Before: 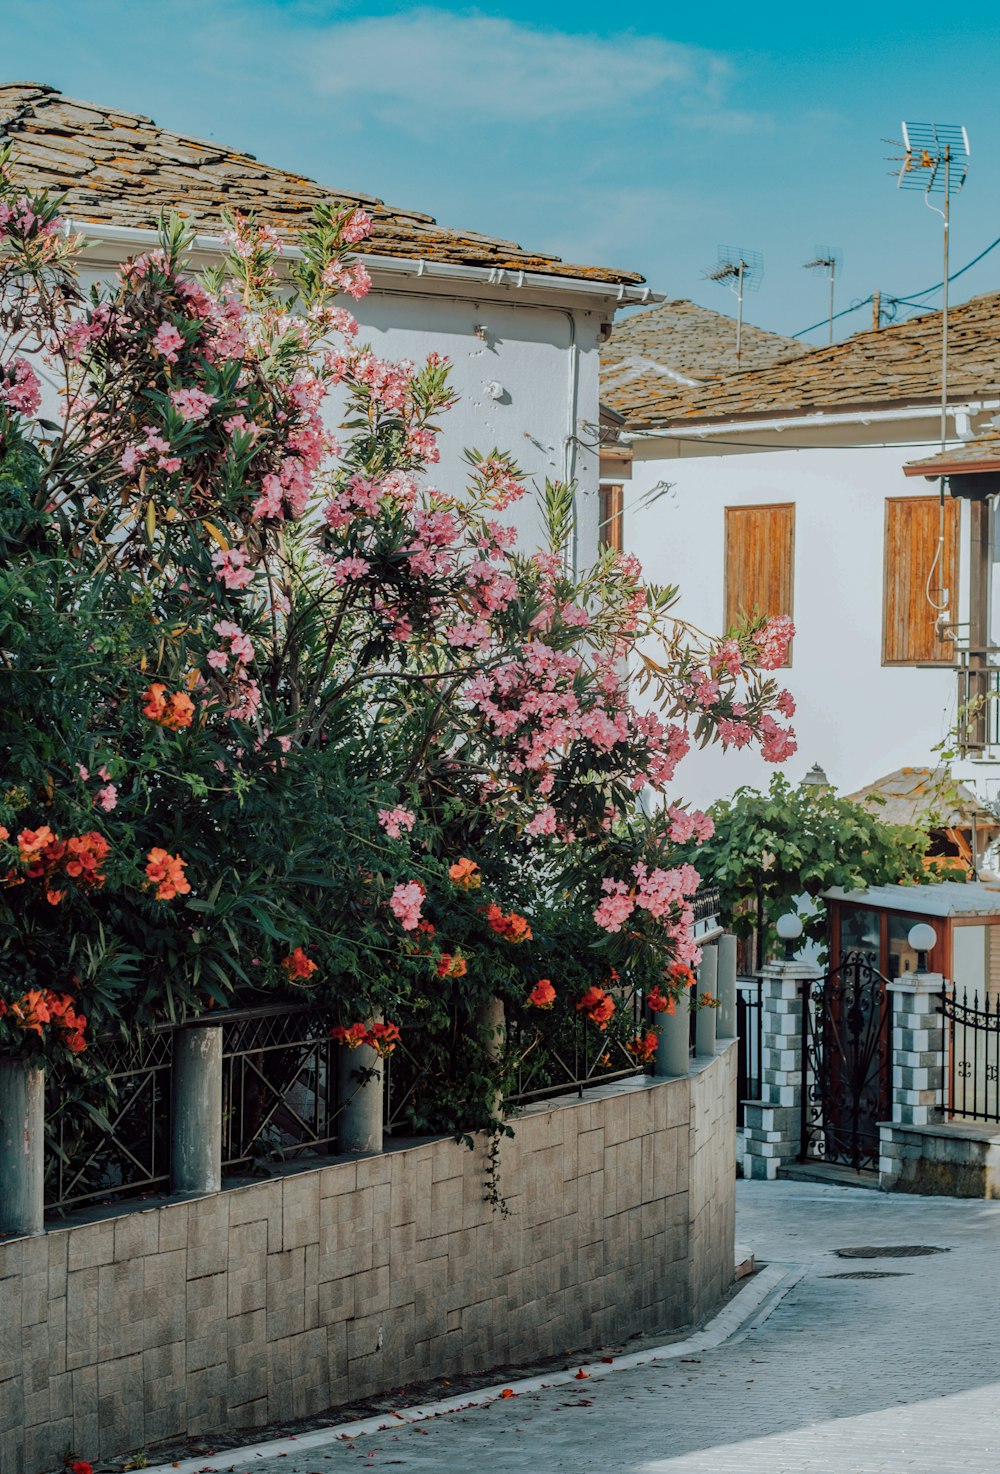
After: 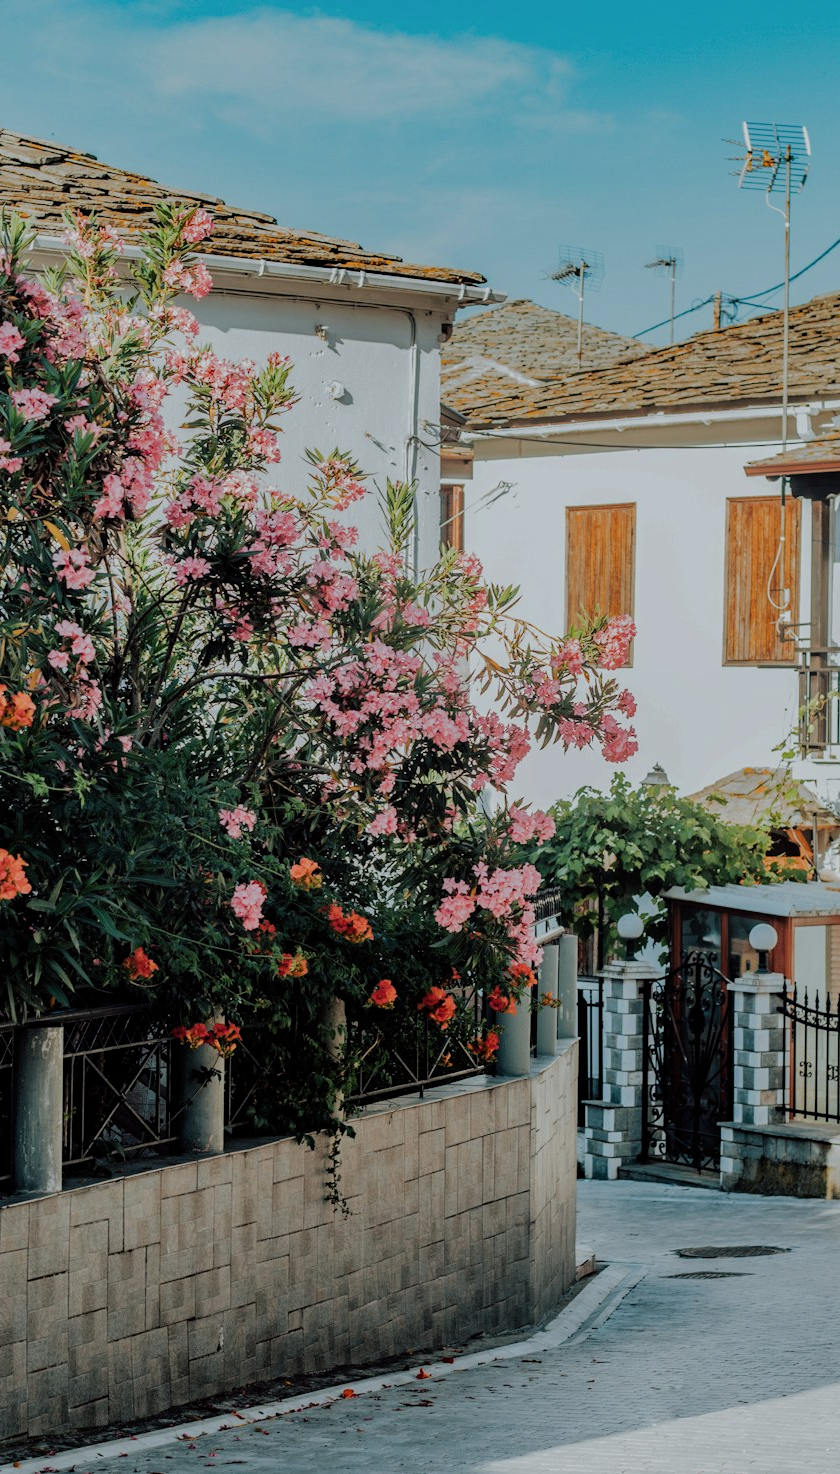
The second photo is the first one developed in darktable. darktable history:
crop: left 15.911%
filmic rgb: black relative exposure -7.98 EV, white relative exposure 3.79 EV, hardness 4.36
